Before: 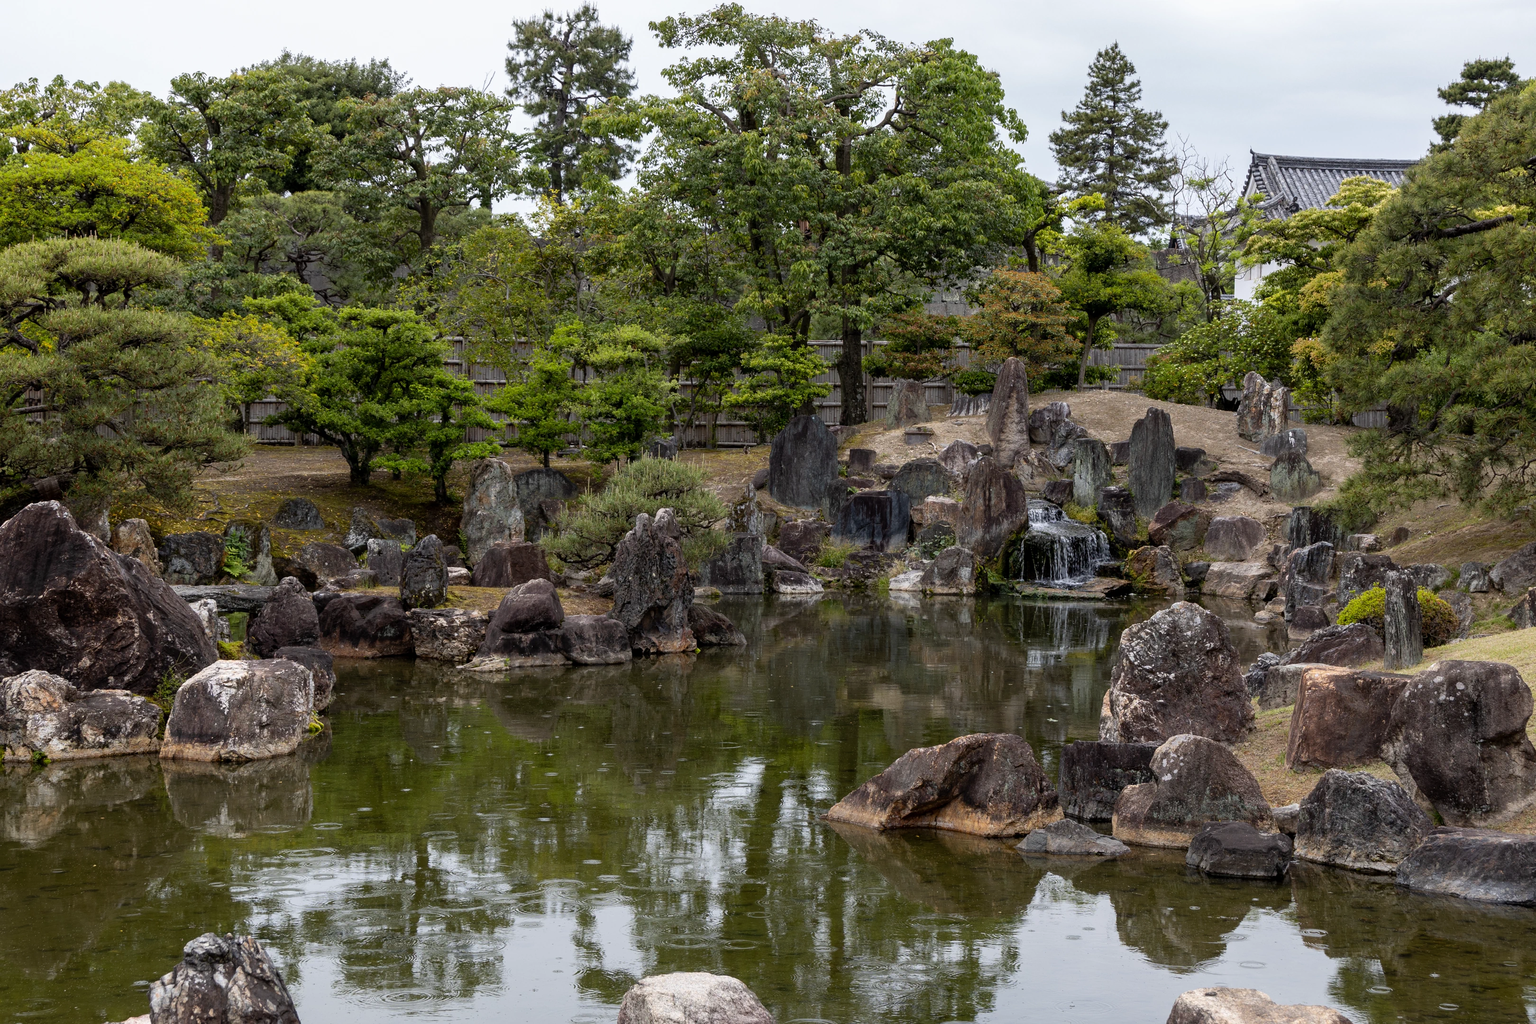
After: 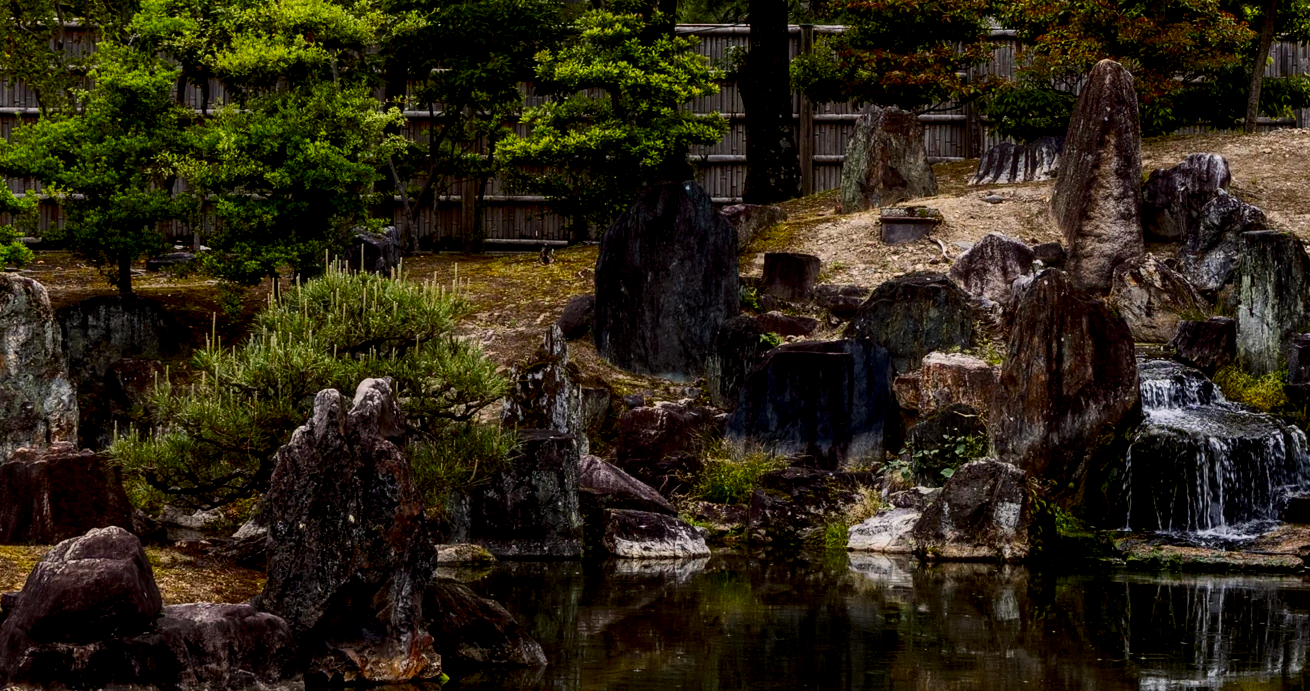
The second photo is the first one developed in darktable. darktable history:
crop: left 31.751%, top 32.172%, right 27.8%, bottom 35.83%
contrast brightness saturation: contrast 0.19, brightness -0.24, saturation 0.11
local contrast: on, module defaults
color balance rgb: shadows lift › chroma 1%, shadows lift › hue 28.8°, power › hue 60°, highlights gain › chroma 1%, highlights gain › hue 60°, global offset › luminance 0.25%, perceptual saturation grading › highlights -20%, perceptual saturation grading › shadows 20%, perceptual brilliance grading › highlights 10%, perceptual brilliance grading › shadows -5%, global vibrance 19.67%
filmic rgb: black relative exposure -7.6 EV, white relative exposure 4.64 EV, threshold 3 EV, target black luminance 0%, hardness 3.55, latitude 50.51%, contrast 1.033, highlights saturation mix 10%, shadows ↔ highlights balance -0.198%, color science v4 (2020), enable highlight reconstruction true
